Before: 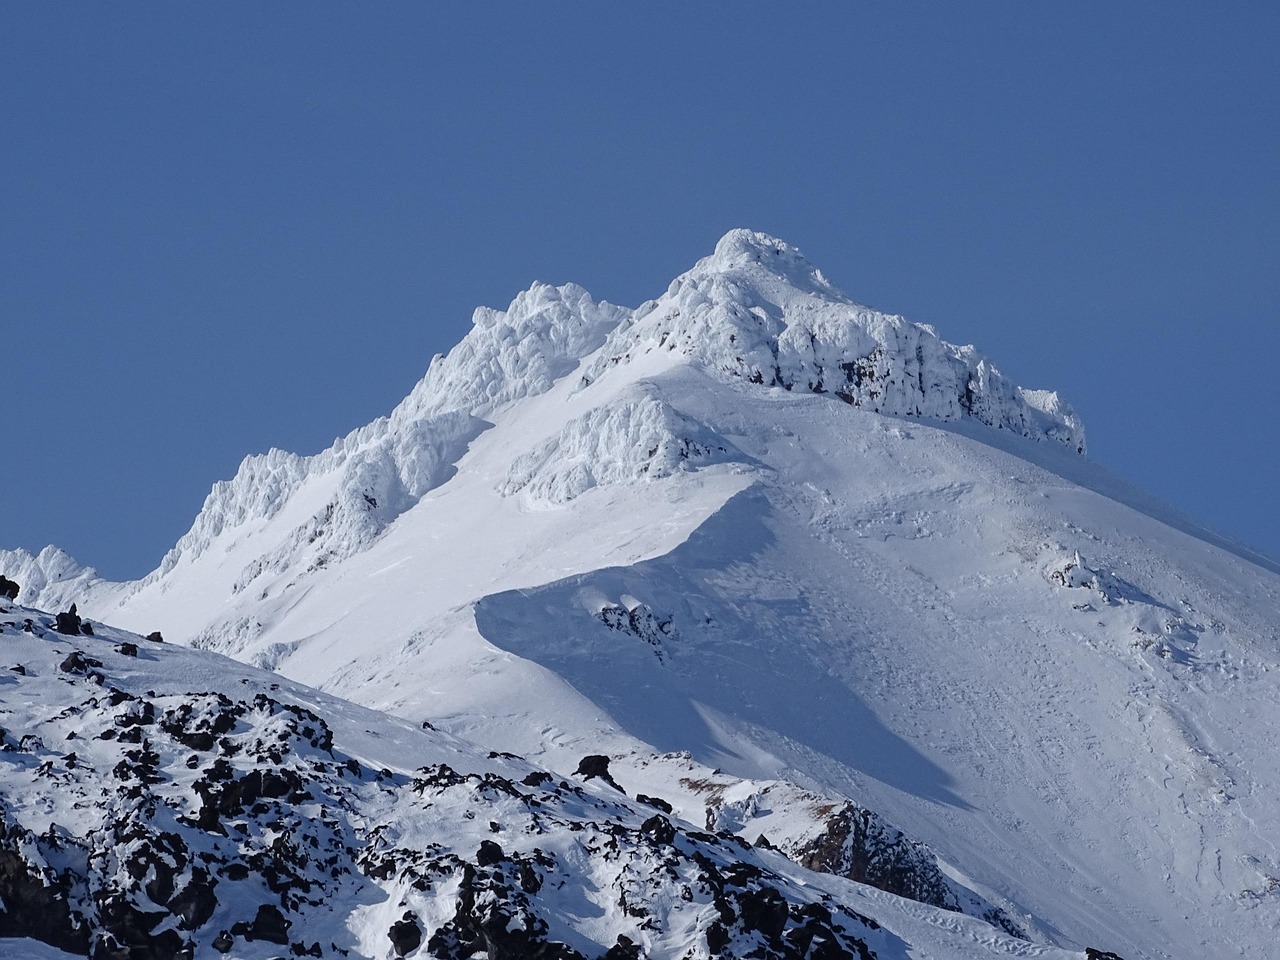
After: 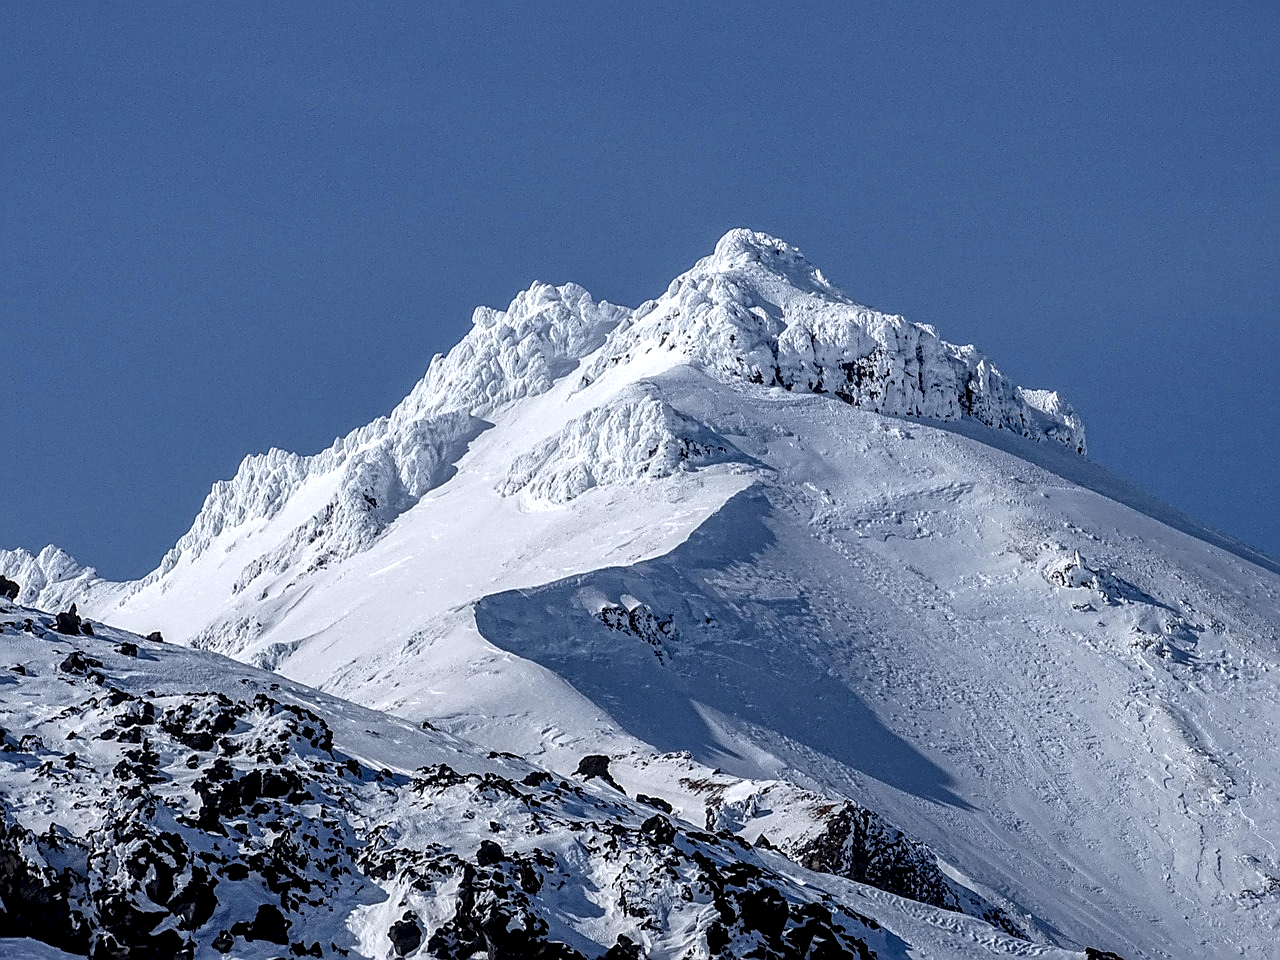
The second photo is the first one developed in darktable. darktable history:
local contrast: highlights 19%, detail 186%
sharpen: on, module defaults
